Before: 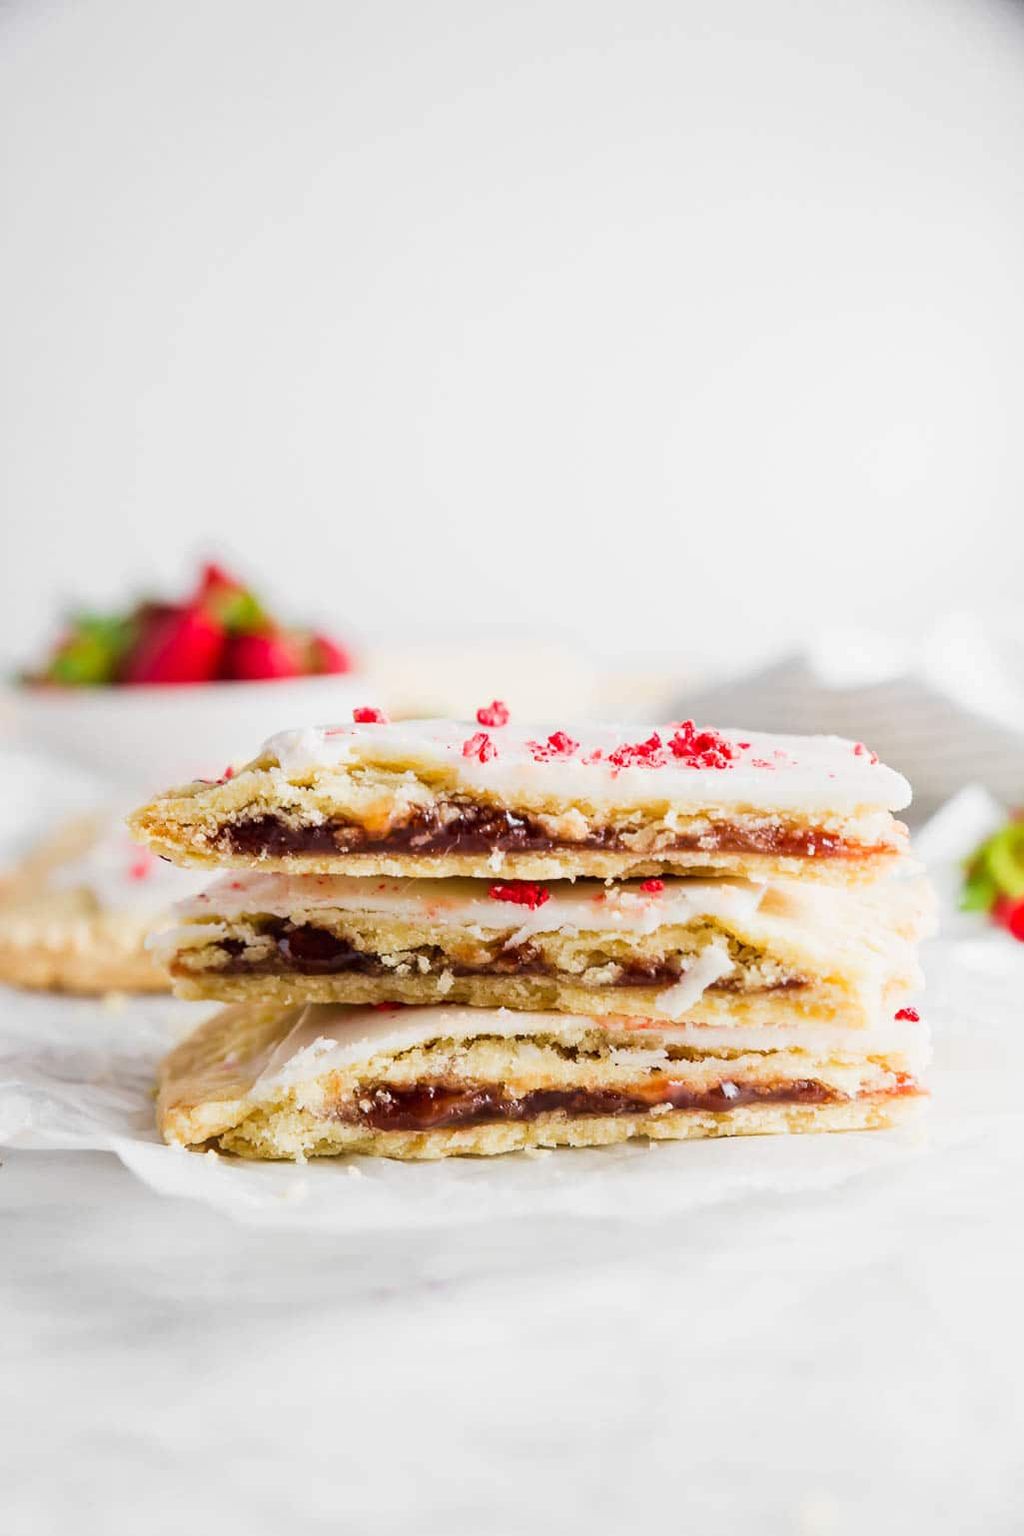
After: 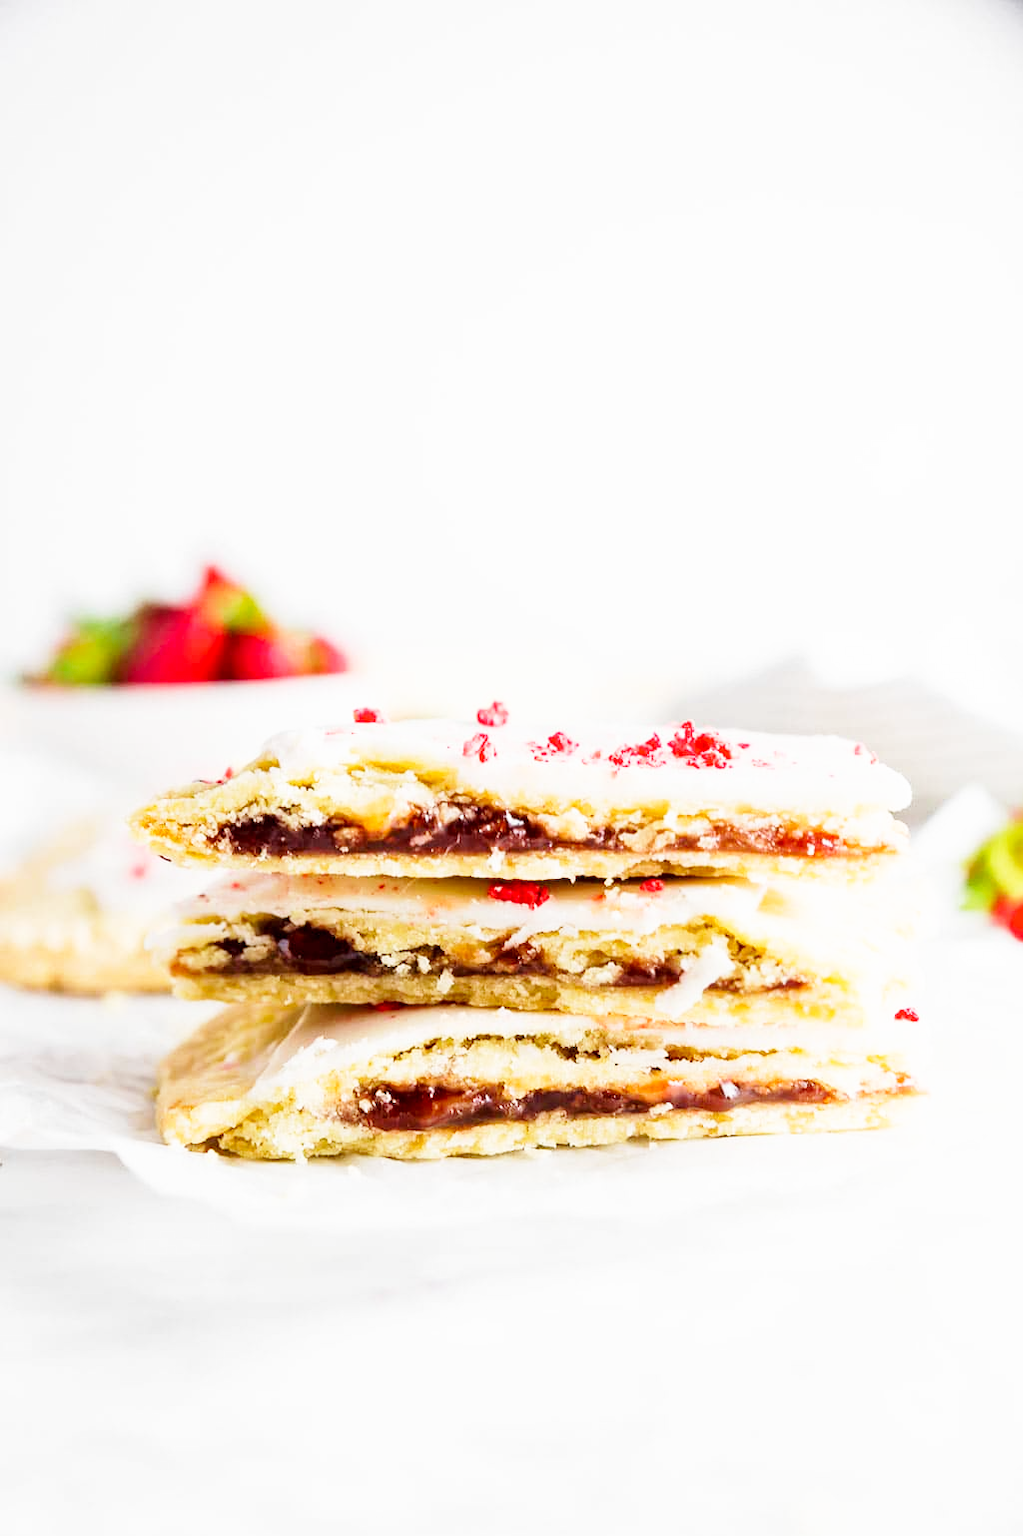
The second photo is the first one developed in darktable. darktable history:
base curve: curves: ch0 [(0, 0) (0.005, 0.002) (0.15, 0.3) (0.4, 0.7) (0.75, 0.95) (1, 1)], preserve colors none
exposure: compensate exposure bias true, compensate highlight preservation false
